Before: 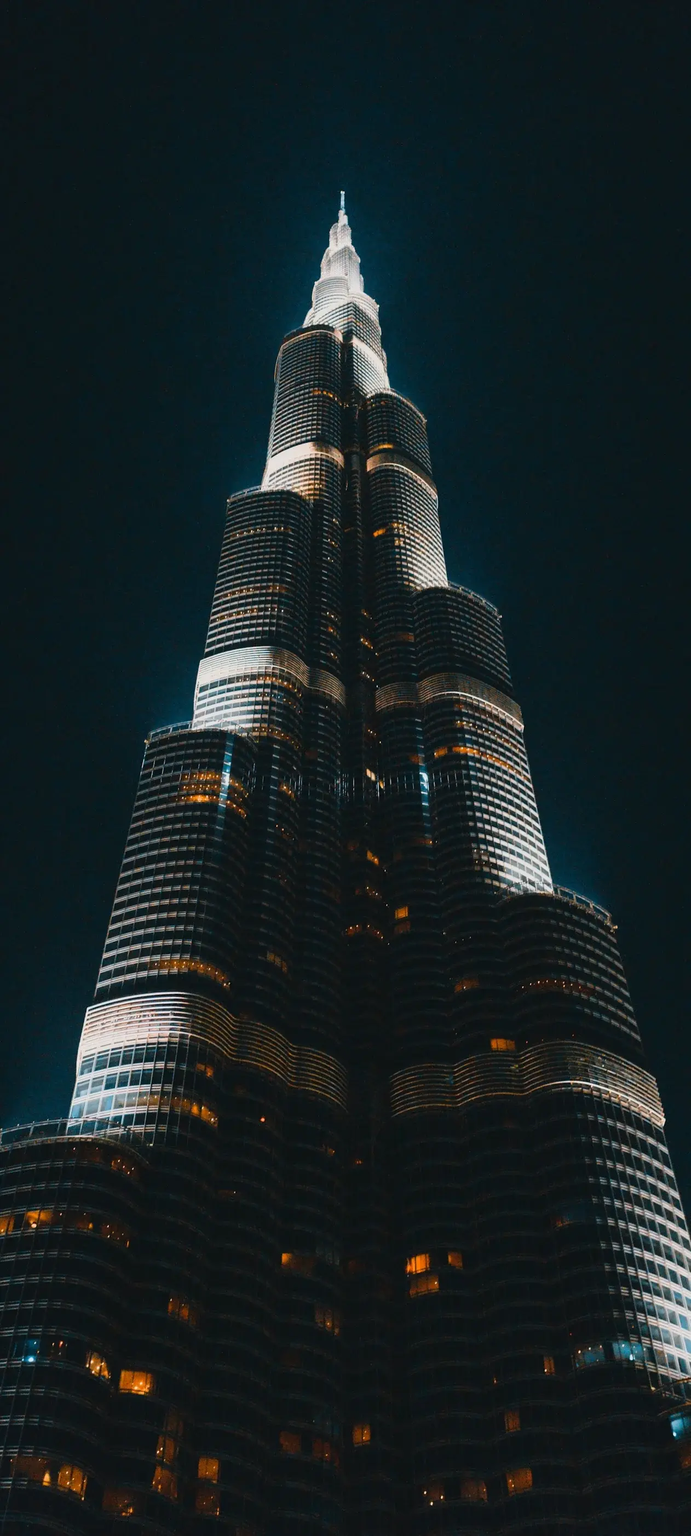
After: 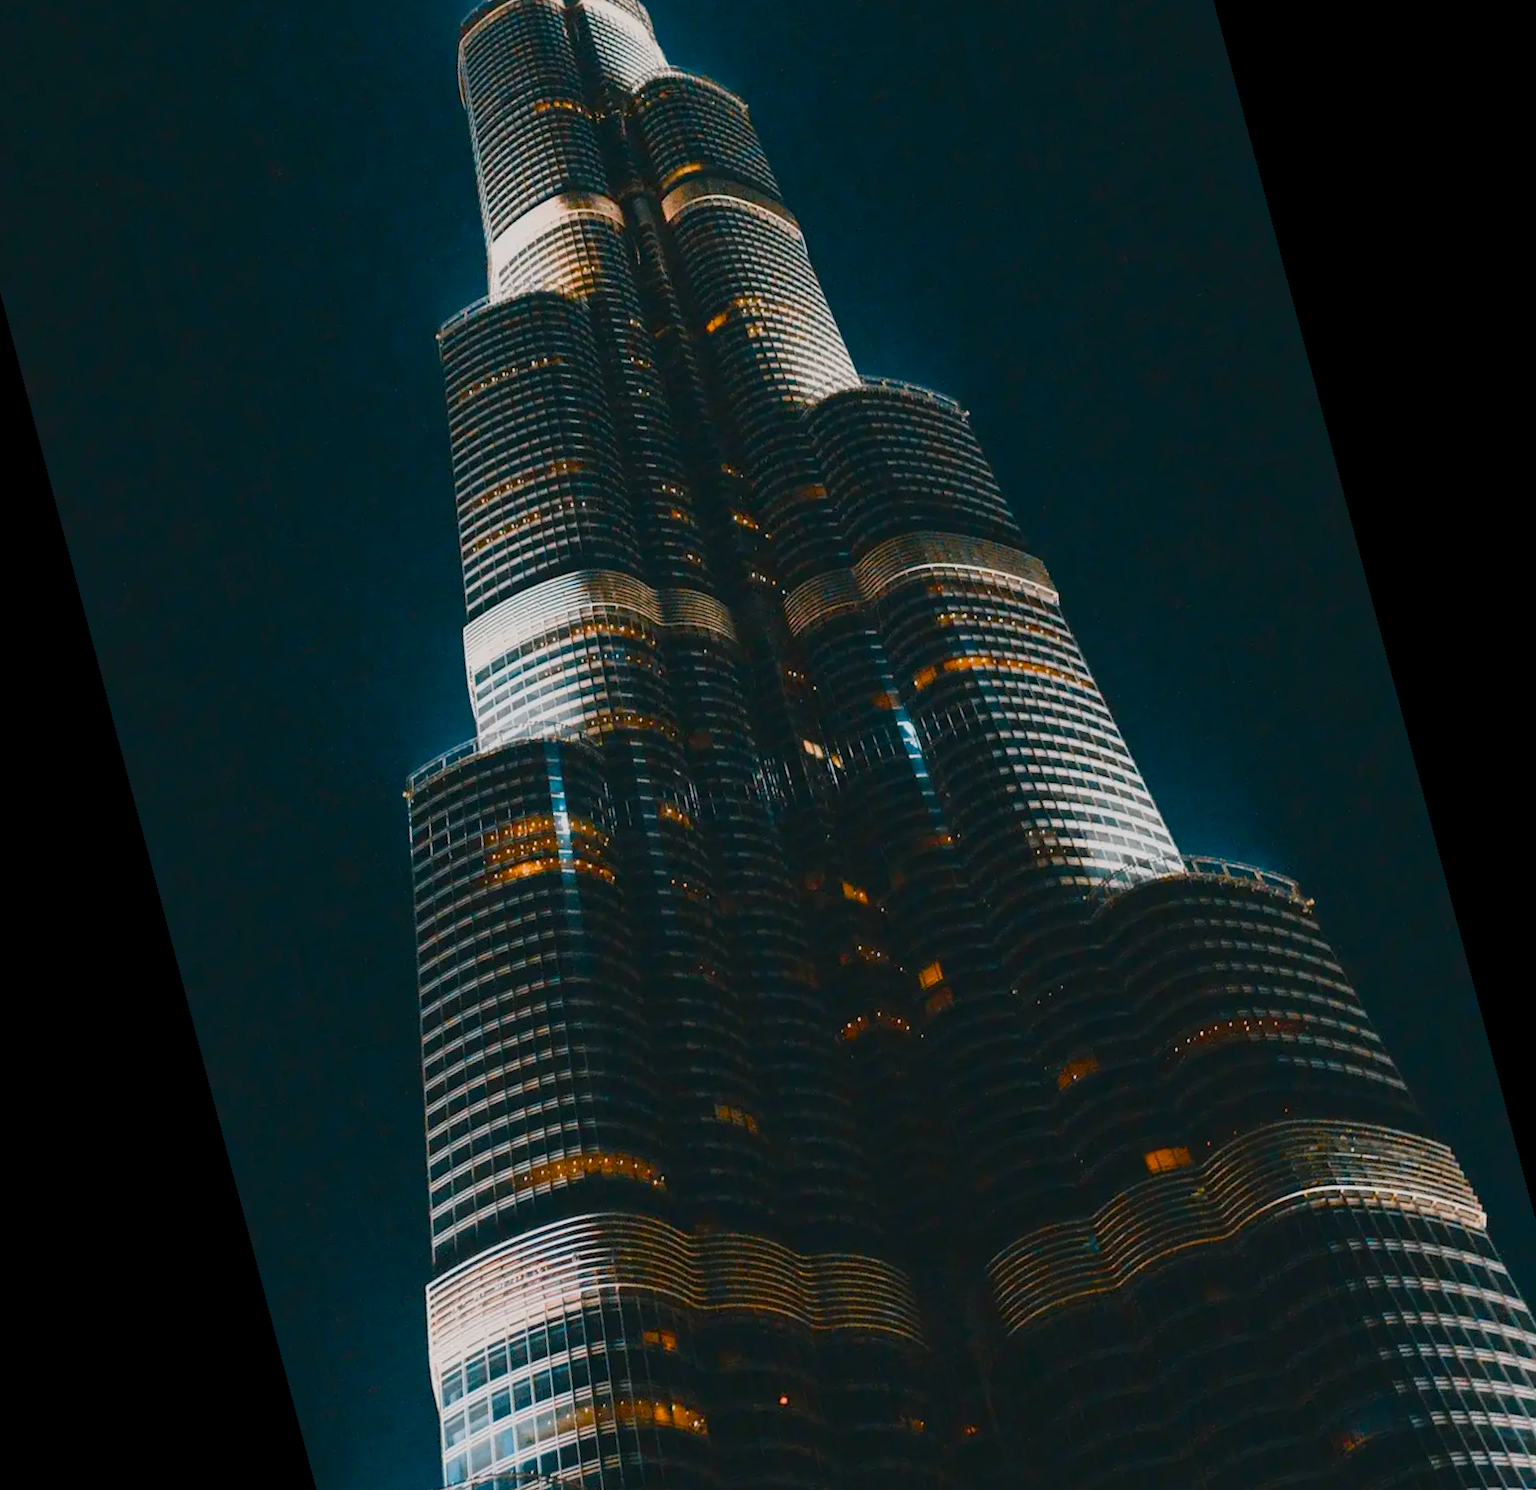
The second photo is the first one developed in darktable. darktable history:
rotate and perspective: rotation -14.8°, crop left 0.1, crop right 0.903, crop top 0.25, crop bottom 0.748
color balance rgb: shadows lift › chroma 1%, shadows lift › hue 113°, highlights gain › chroma 0.2%, highlights gain › hue 333°, perceptual saturation grading › global saturation 20%, perceptual saturation grading › highlights -25%, perceptual saturation grading › shadows 25%, contrast -10%
